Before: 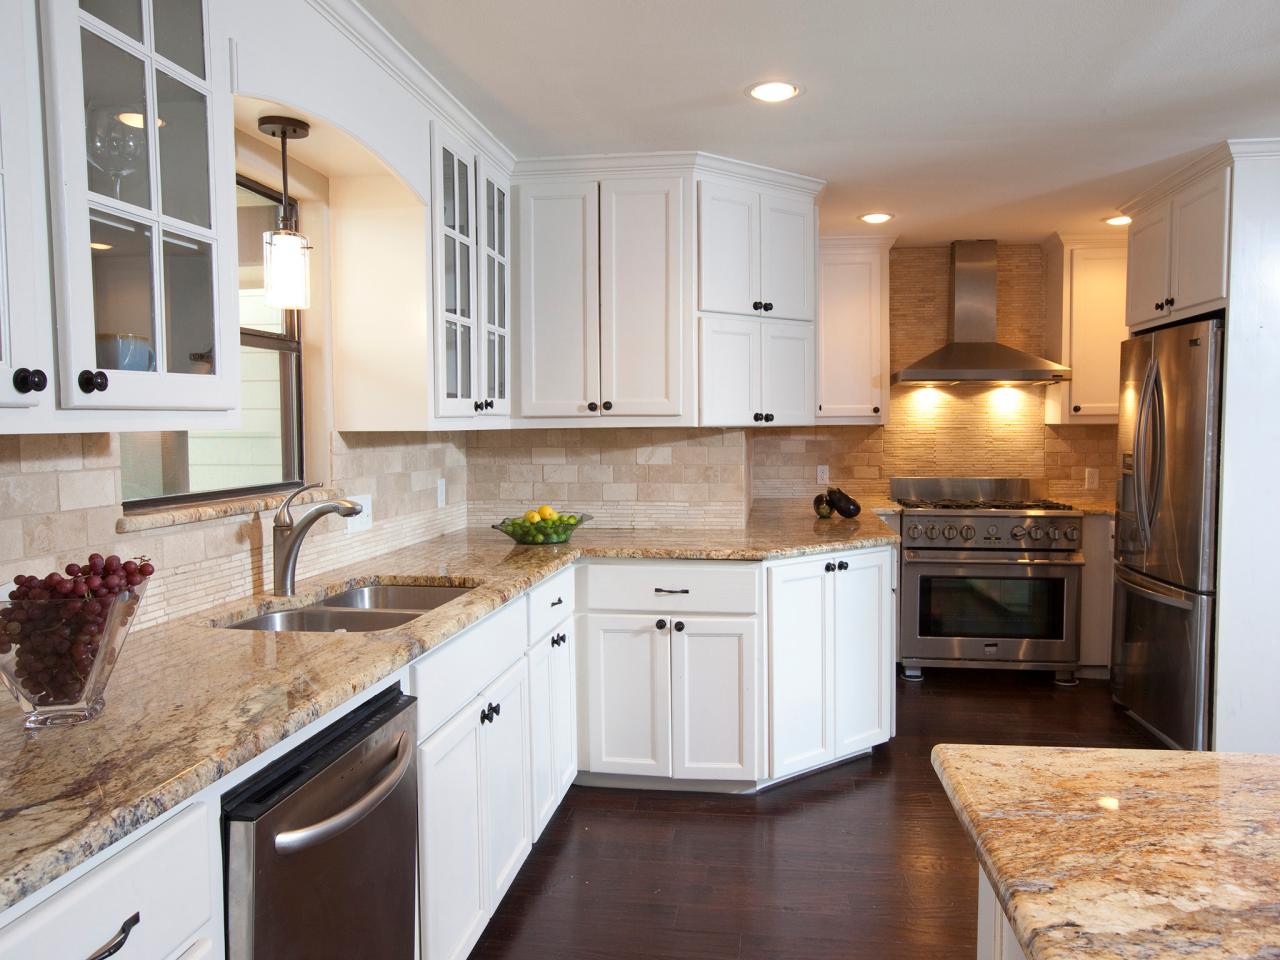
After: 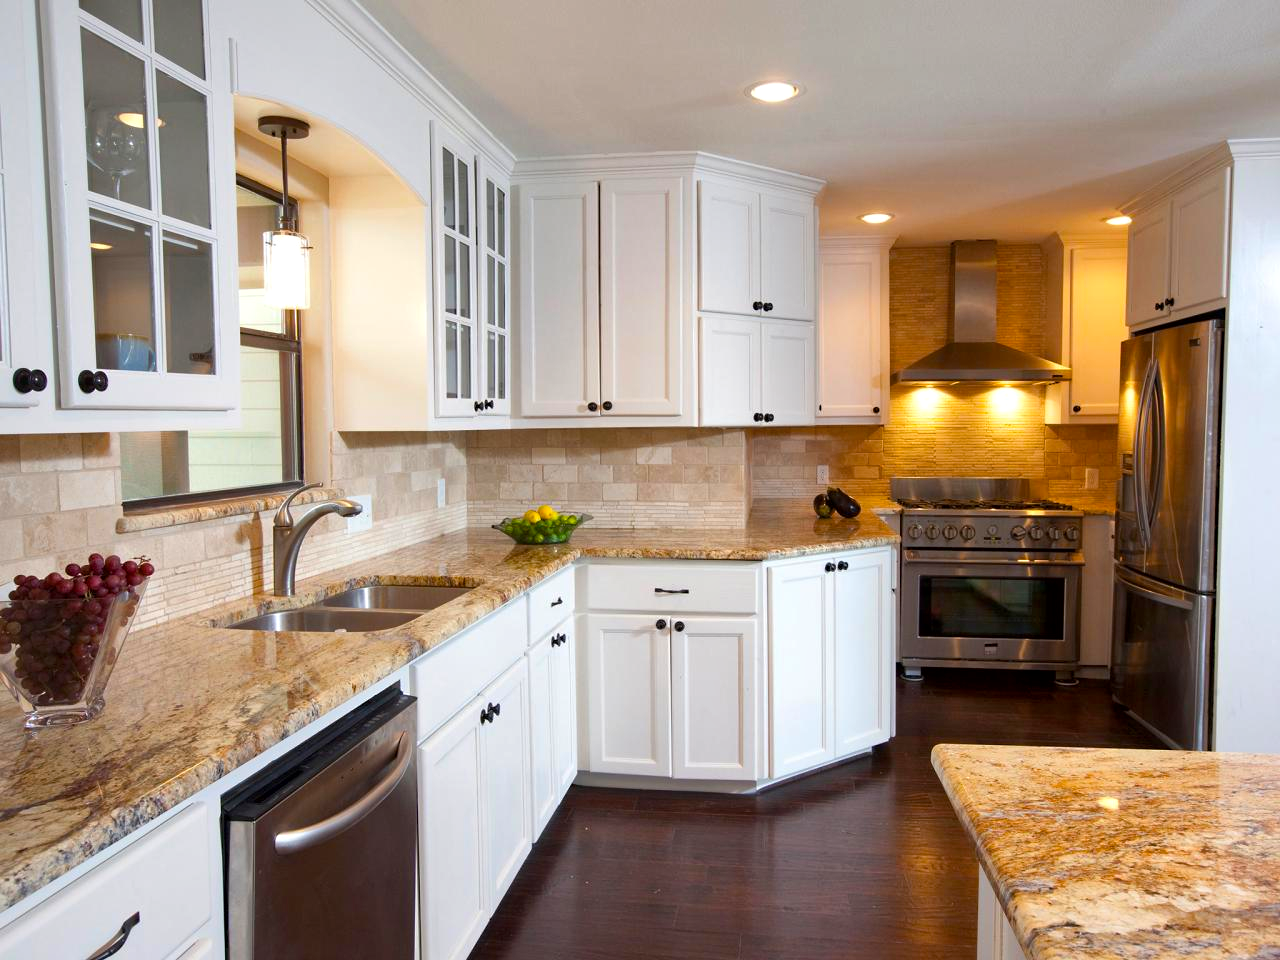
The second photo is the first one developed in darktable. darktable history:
sharpen: radius 5.328, amount 0.309, threshold 26.15
local contrast: mode bilateral grid, contrast 19, coarseness 50, detail 129%, midtone range 0.2
color balance rgb: power › hue 61.09°, shadows fall-off 102.745%, linear chroma grading › global chroma 0.817%, perceptual saturation grading › global saturation 38.891%, mask middle-gray fulcrum 21.788%
